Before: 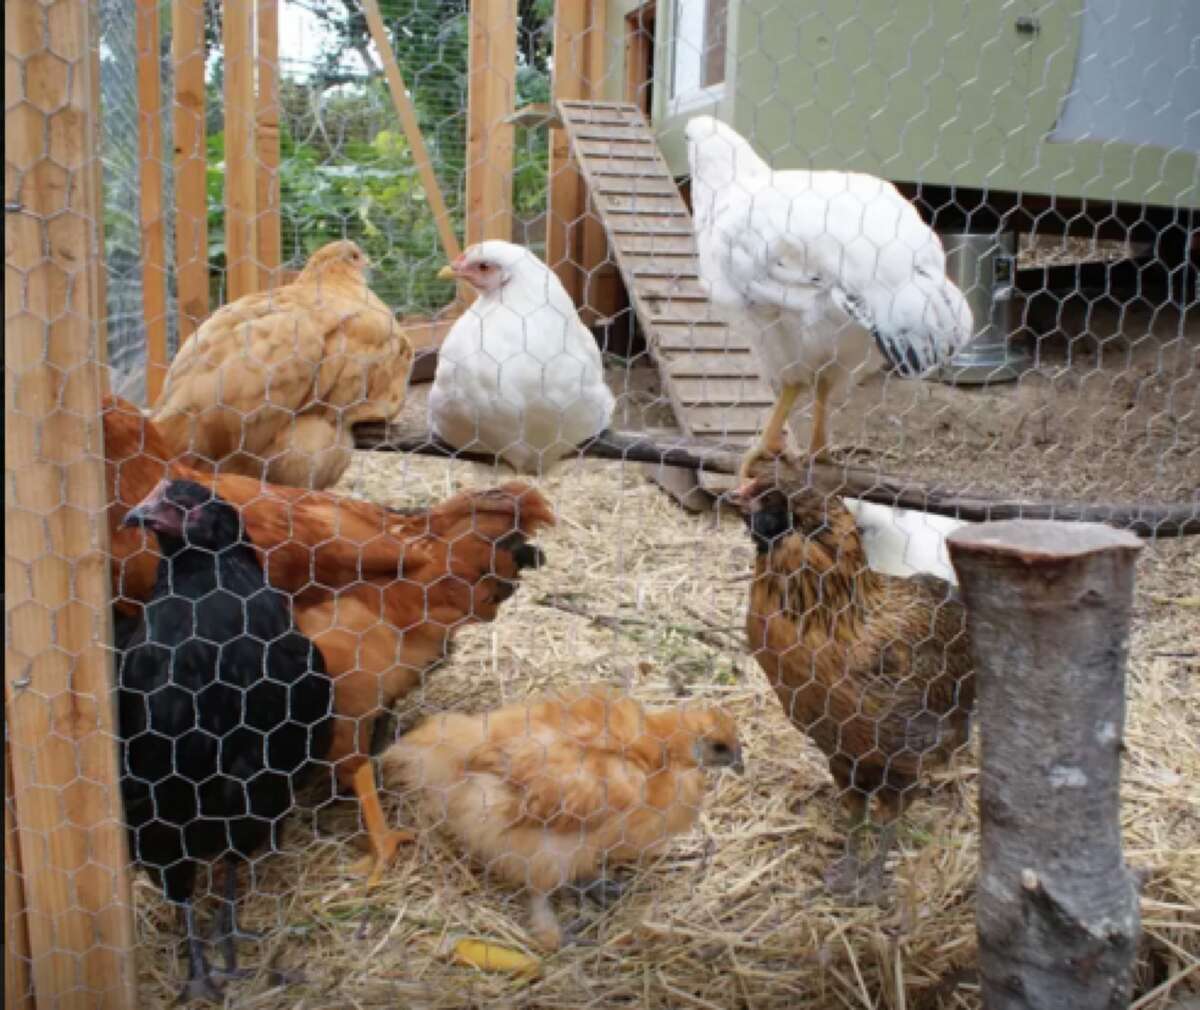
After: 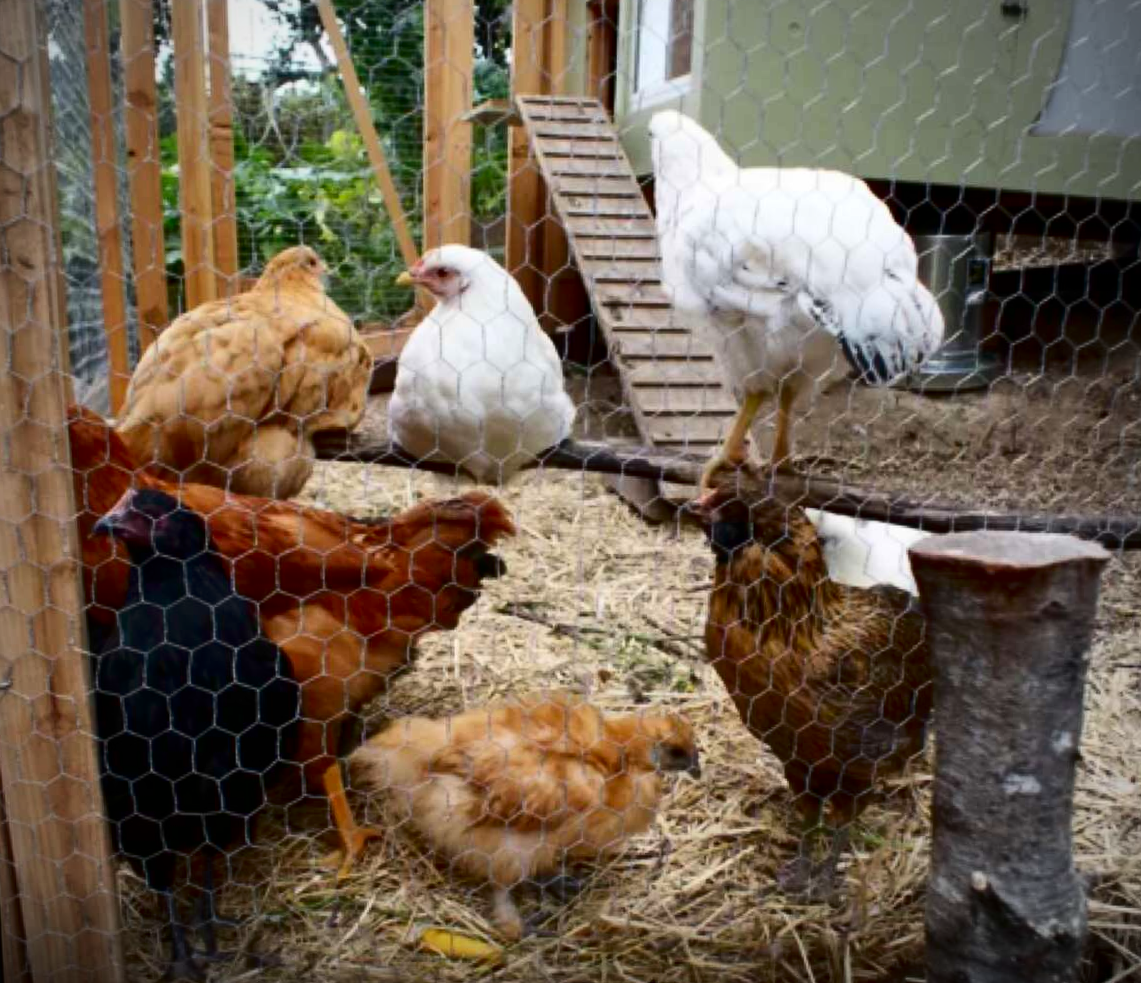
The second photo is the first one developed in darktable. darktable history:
exposure: compensate highlight preservation false
contrast brightness saturation: contrast 0.22, brightness -0.19, saturation 0.24
vignetting: on, module defaults
rotate and perspective: rotation 0.074°, lens shift (vertical) 0.096, lens shift (horizontal) -0.041, crop left 0.043, crop right 0.952, crop top 0.024, crop bottom 0.979
